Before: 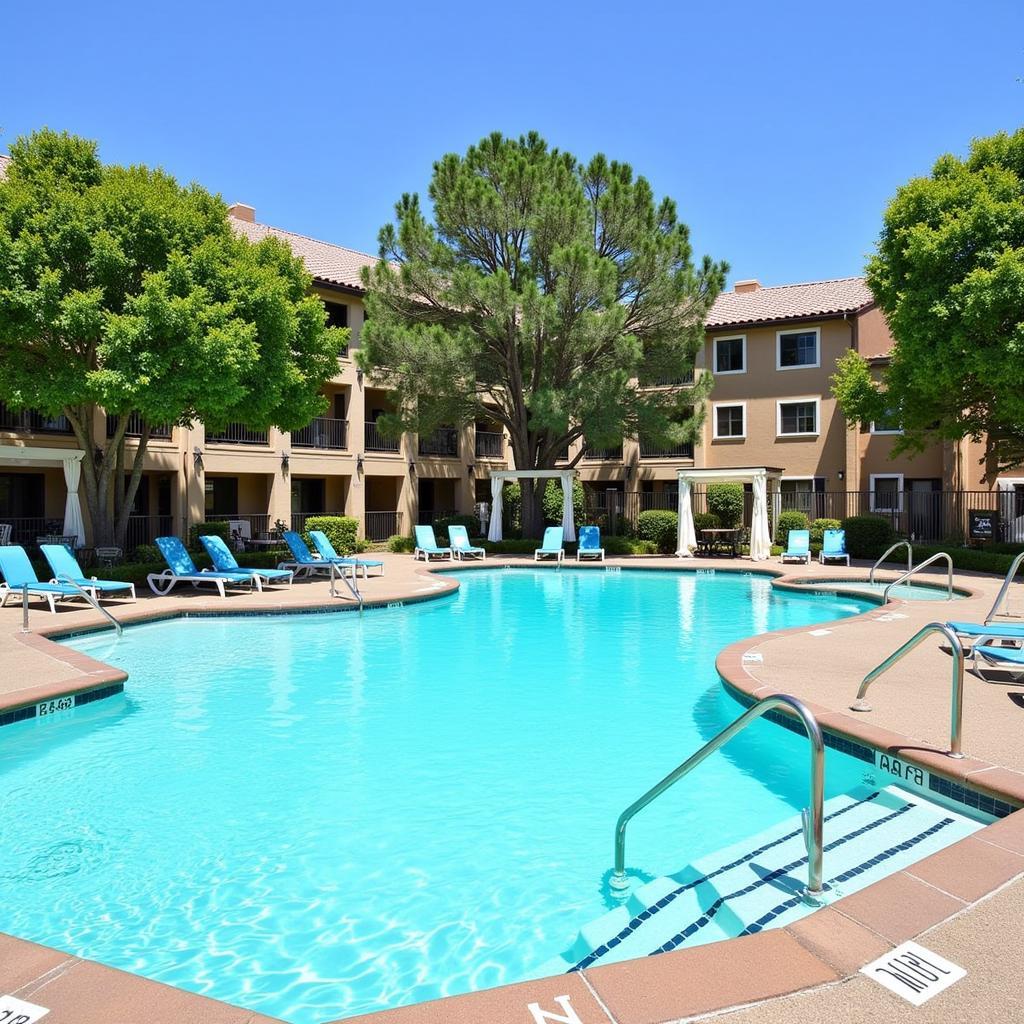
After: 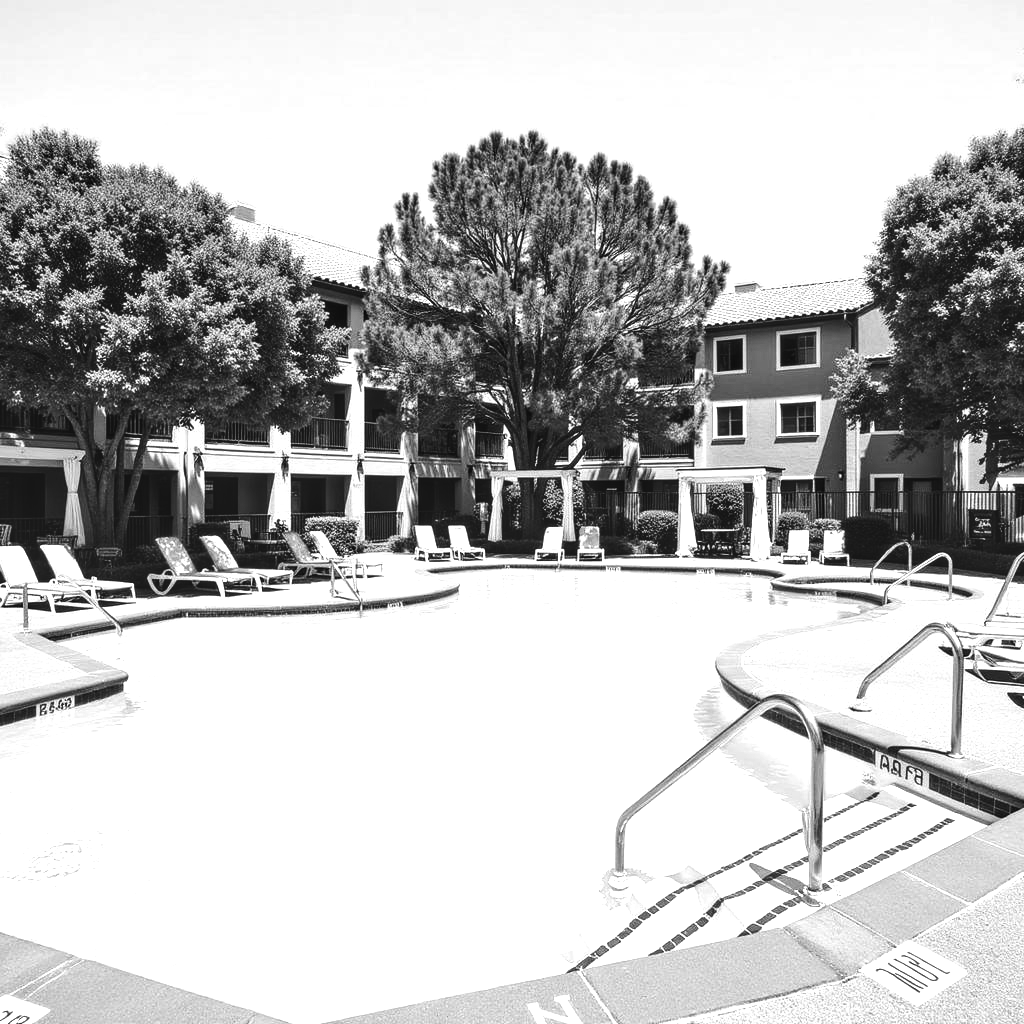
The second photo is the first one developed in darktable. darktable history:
color calibration: output gray [0.21, 0.42, 0.37, 0], x 0.37, y 0.377, temperature 4298.3 K
local contrast: on, module defaults
tone curve: curves: ch0 [(0, 0) (0.161, 0.144) (0.501, 0.497) (1, 1)]
tone equalizer: -8 EV -1.12 EV, -7 EV -0.996 EV, -6 EV -0.844 EV, -5 EV -0.611 EV, -3 EV 0.553 EV, -2 EV 0.887 EV, -1 EV 0.991 EV, +0 EV 1.08 EV, edges refinement/feathering 500, mask exposure compensation -1.57 EV, preserve details no
exposure: exposure -0.022 EV
